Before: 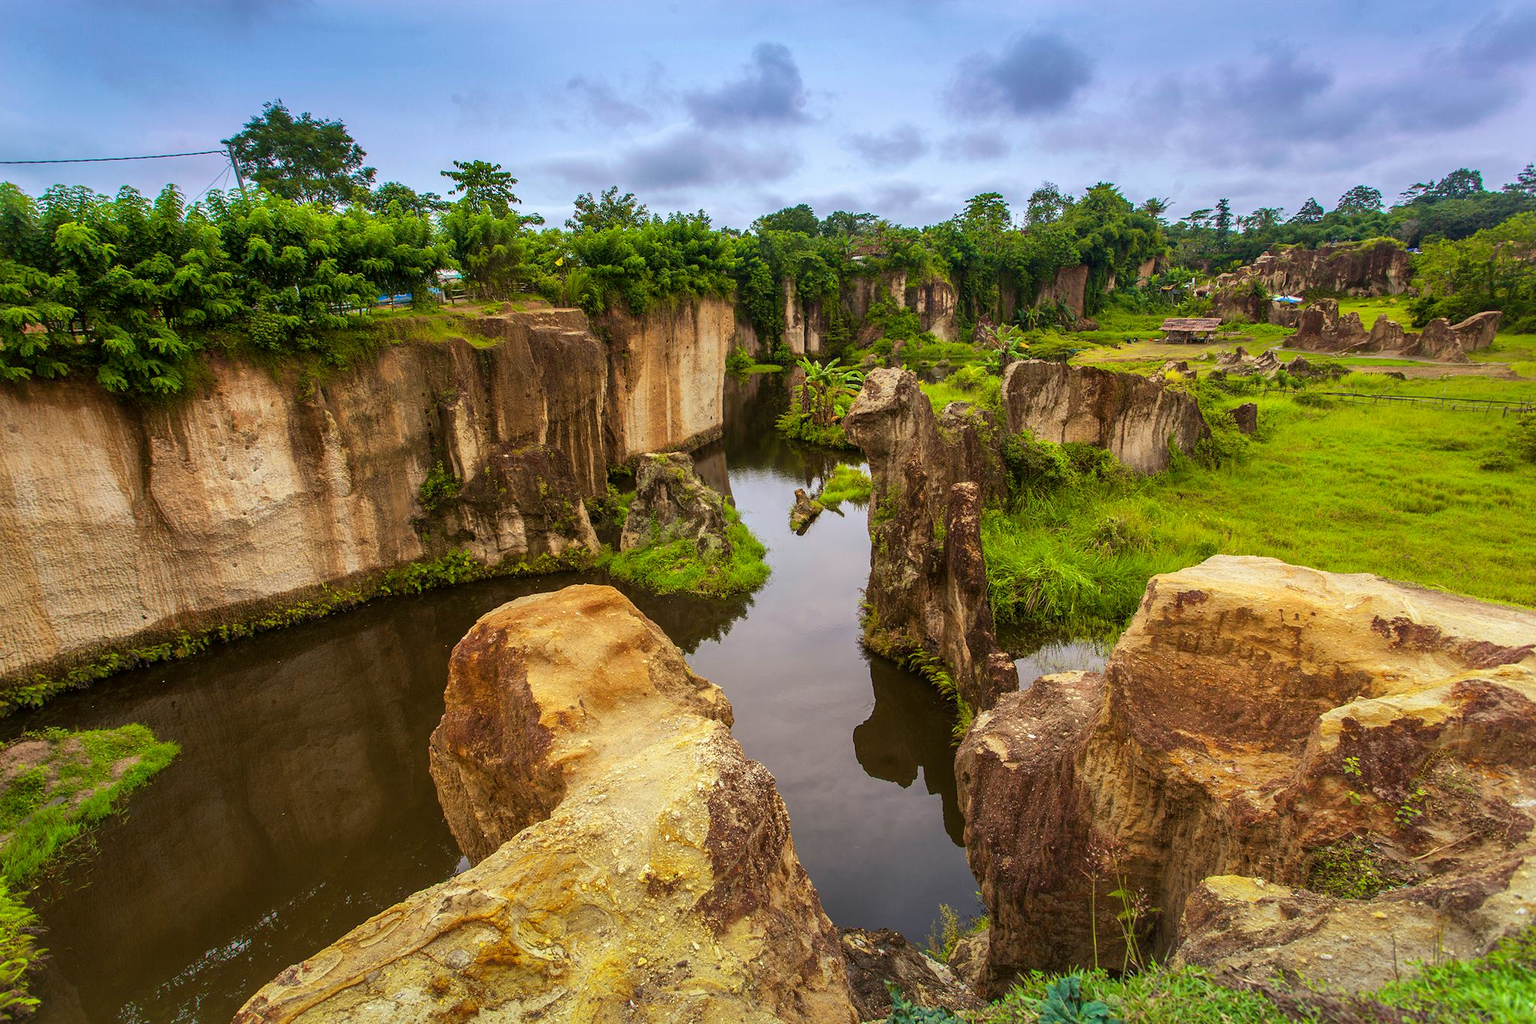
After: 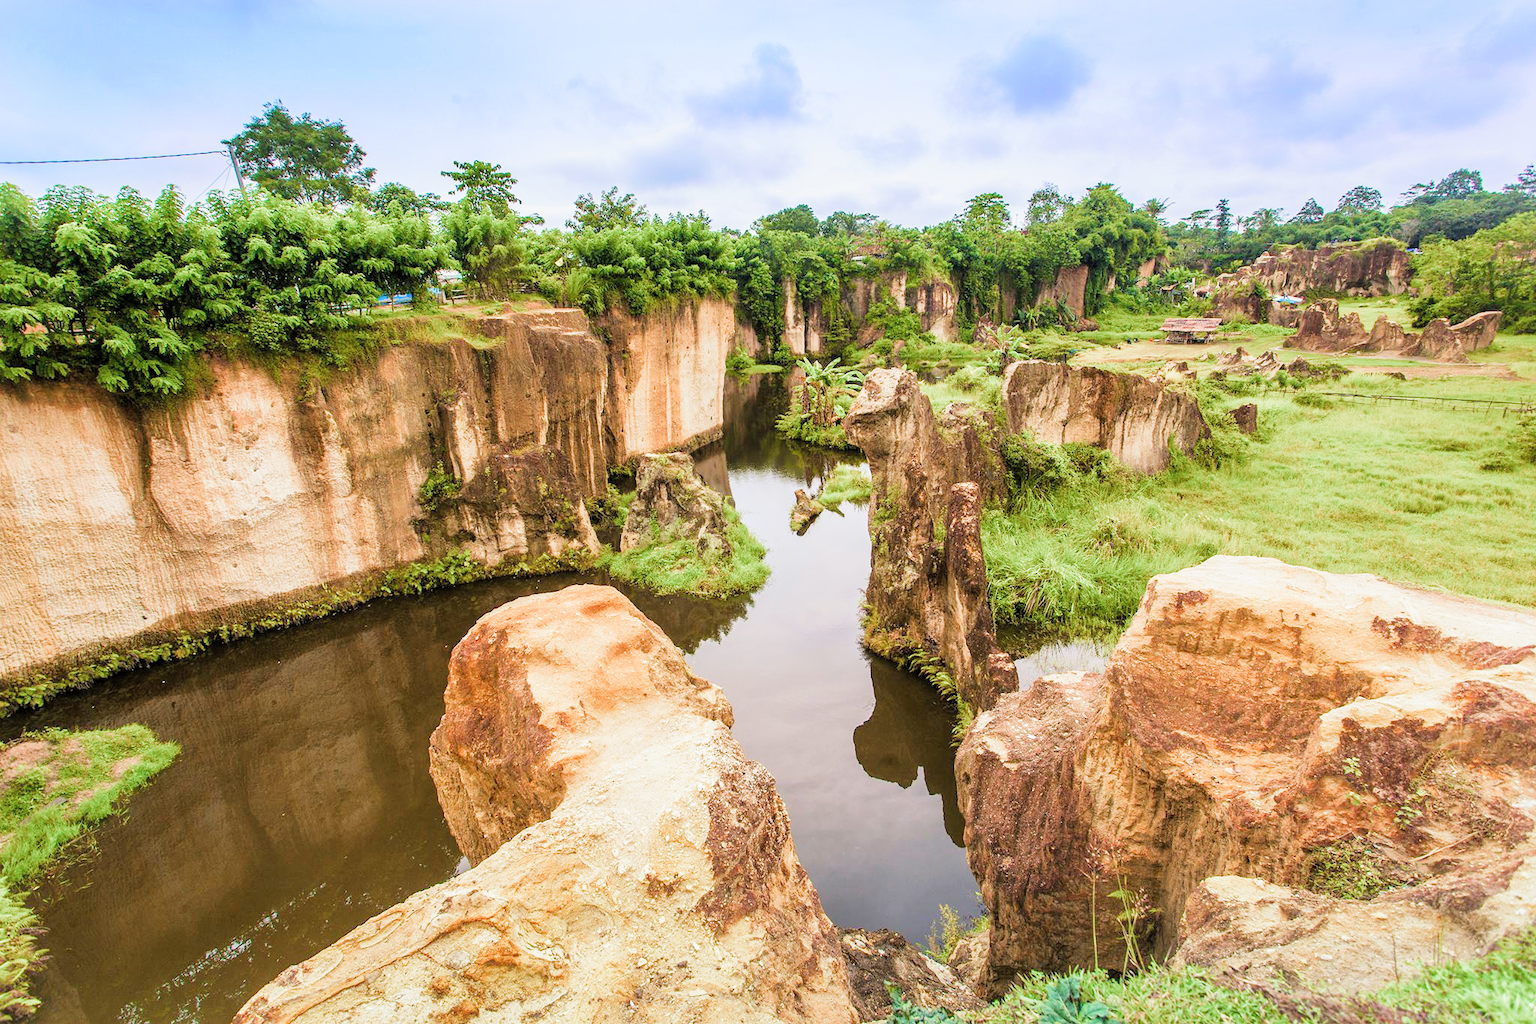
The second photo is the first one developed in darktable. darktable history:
exposure: black level correction 0, exposure 1.671 EV, compensate highlight preservation false
filmic rgb: black relative exposure -7.65 EV, white relative exposure 4.56 EV, hardness 3.61, add noise in highlights 0.002, preserve chrominance luminance Y, color science v3 (2019), use custom middle-gray values true, contrast in highlights soft
